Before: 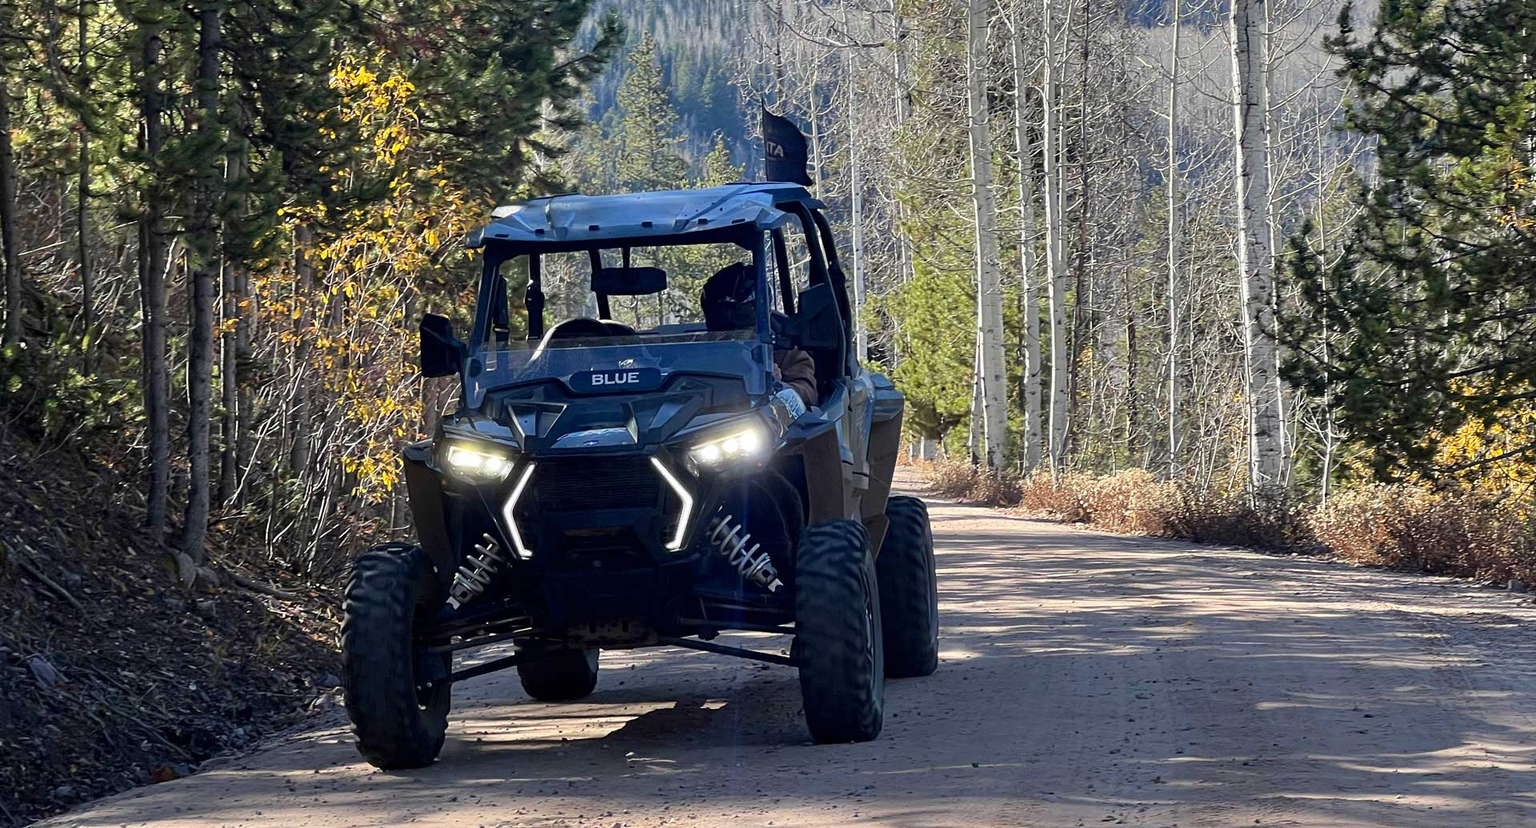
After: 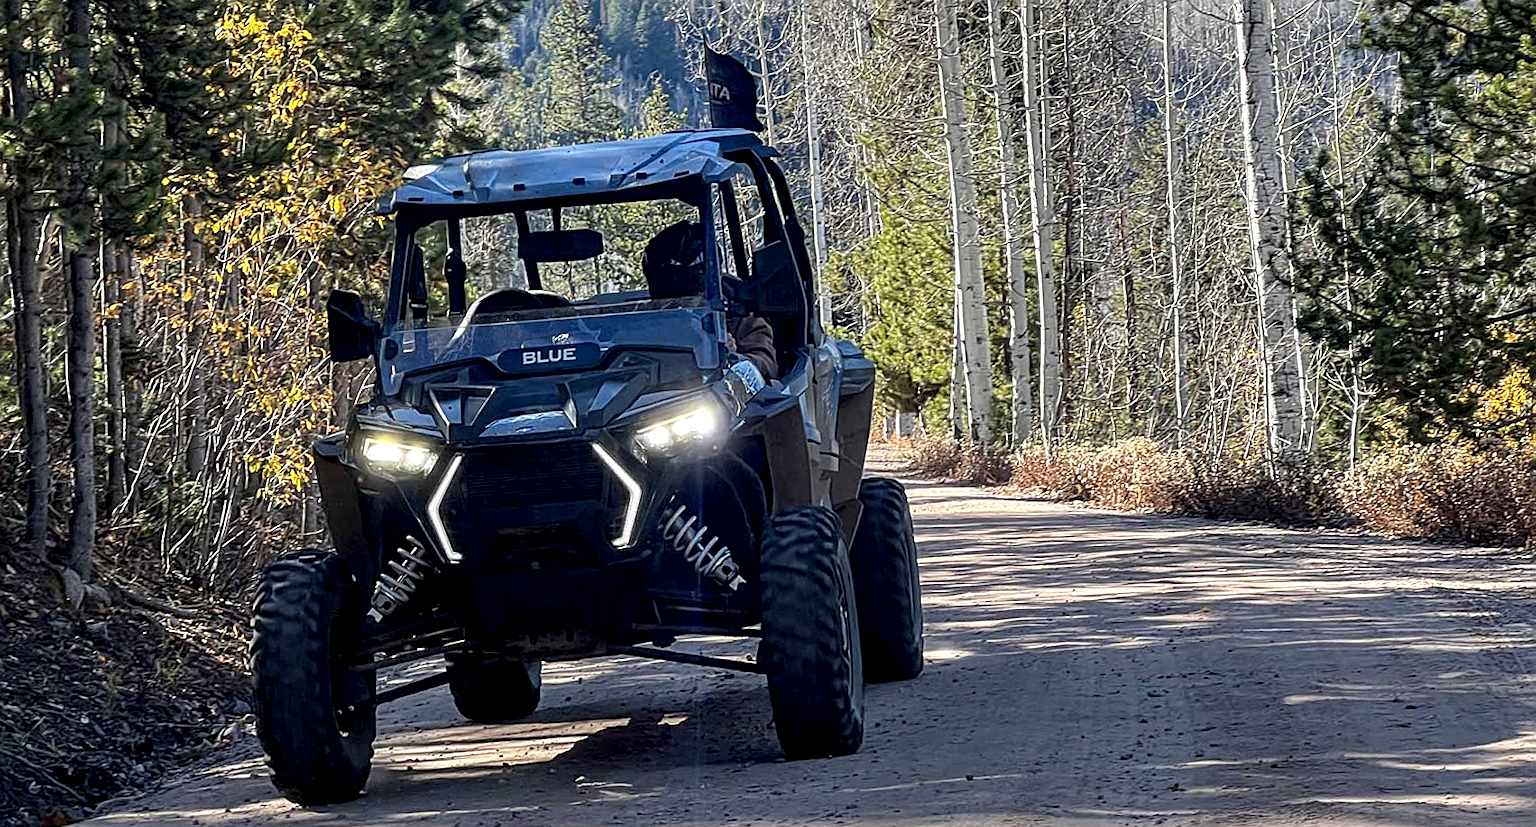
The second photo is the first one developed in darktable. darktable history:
local contrast: detail 150%
crop and rotate: angle 1.96°, left 5.673%, top 5.673%
sharpen: on, module defaults
